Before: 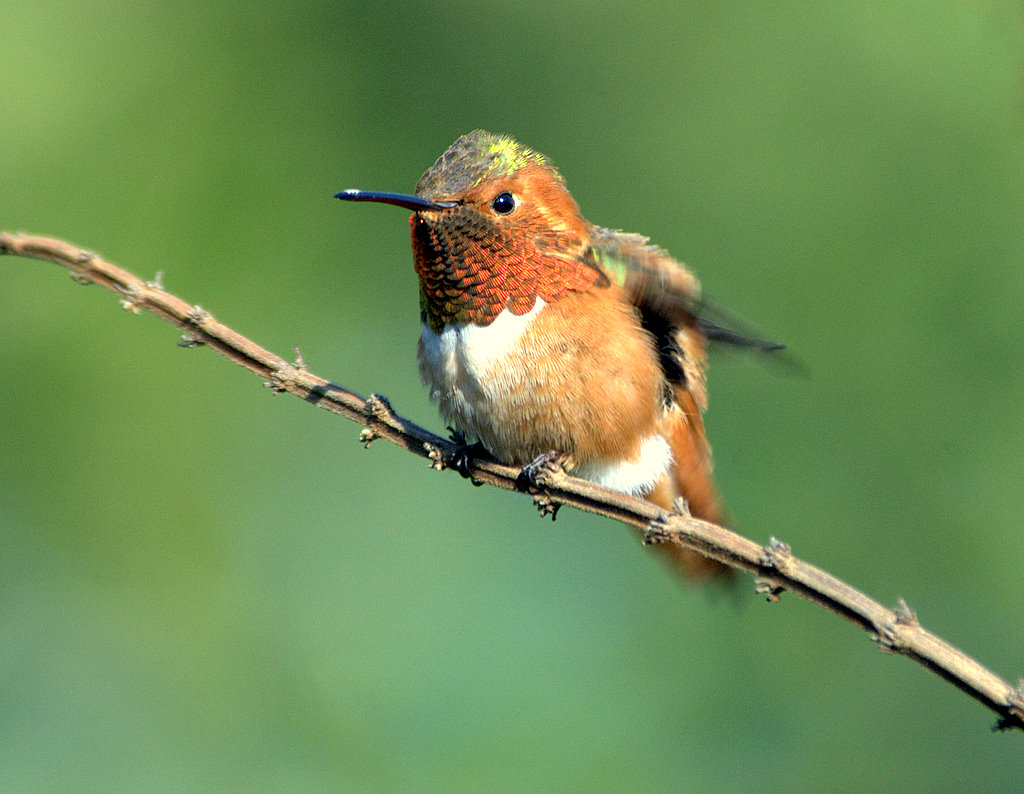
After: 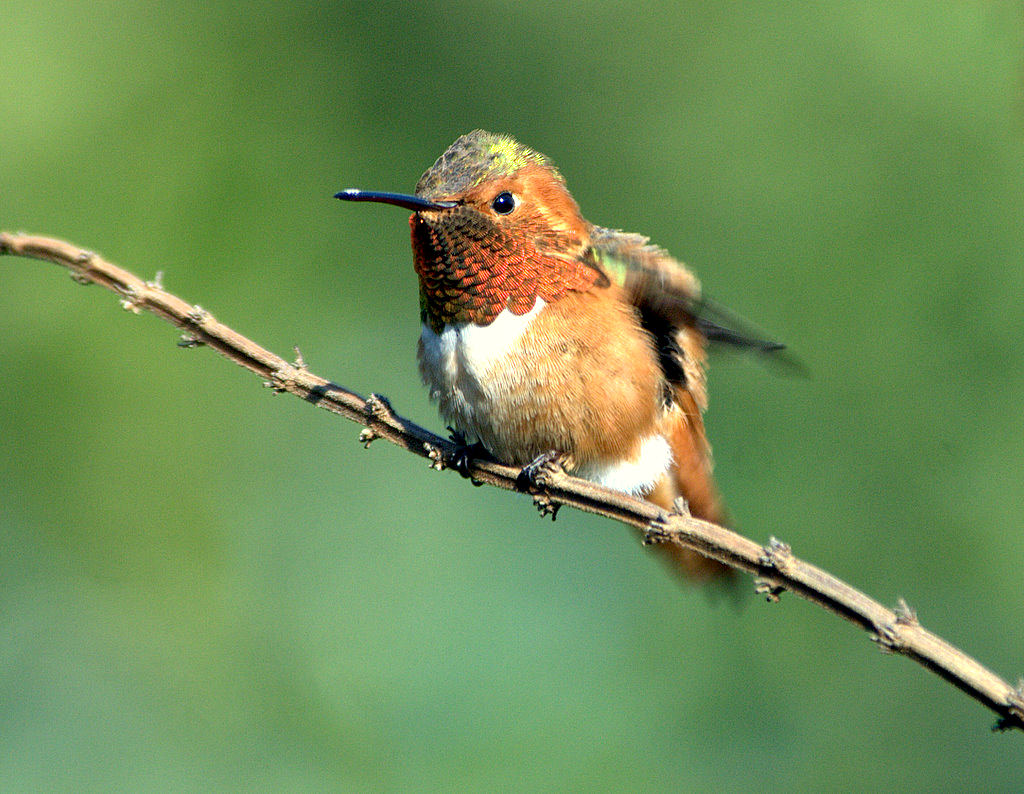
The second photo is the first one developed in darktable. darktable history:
local contrast: mode bilateral grid, contrast 20, coarseness 49, detail 143%, midtone range 0.2
